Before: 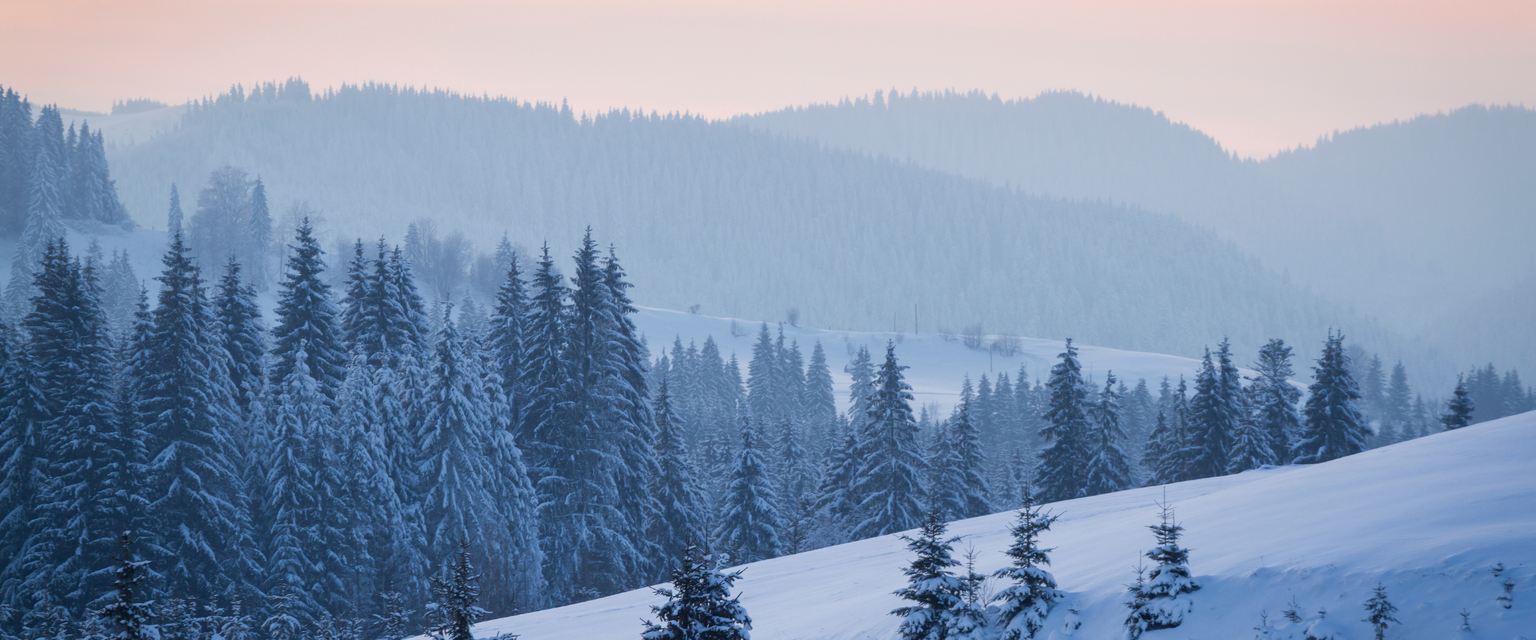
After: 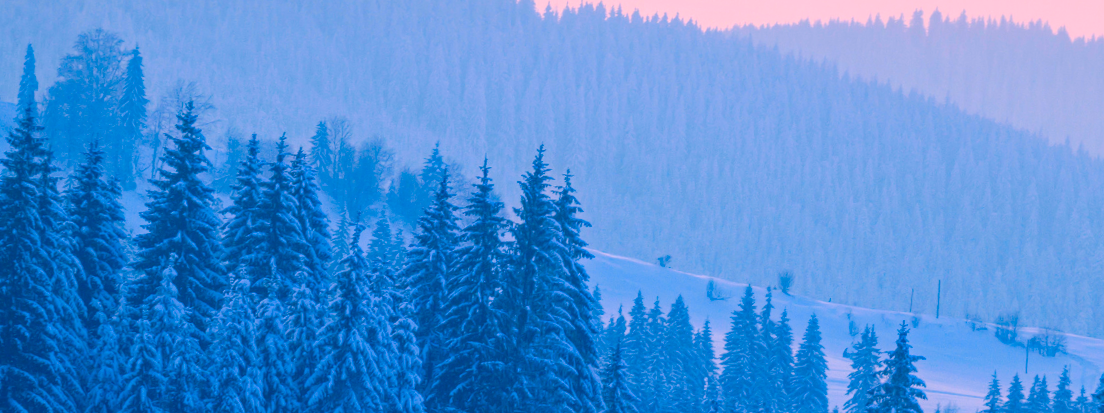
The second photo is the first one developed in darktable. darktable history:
local contrast: highlights 71%, shadows 8%, midtone range 0.191
crop and rotate: angle -5.3°, left 2.244%, top 6.975%, right 27.722%, bottom 30.139%
color correction: highlights a* 17.2, highlights b* 0.226, shadows a* -15.45, shadows b* -14.54, saturation 1.51
haze removal: strength 0.389, distance 0.221, compatibility mode true, adaptive false
